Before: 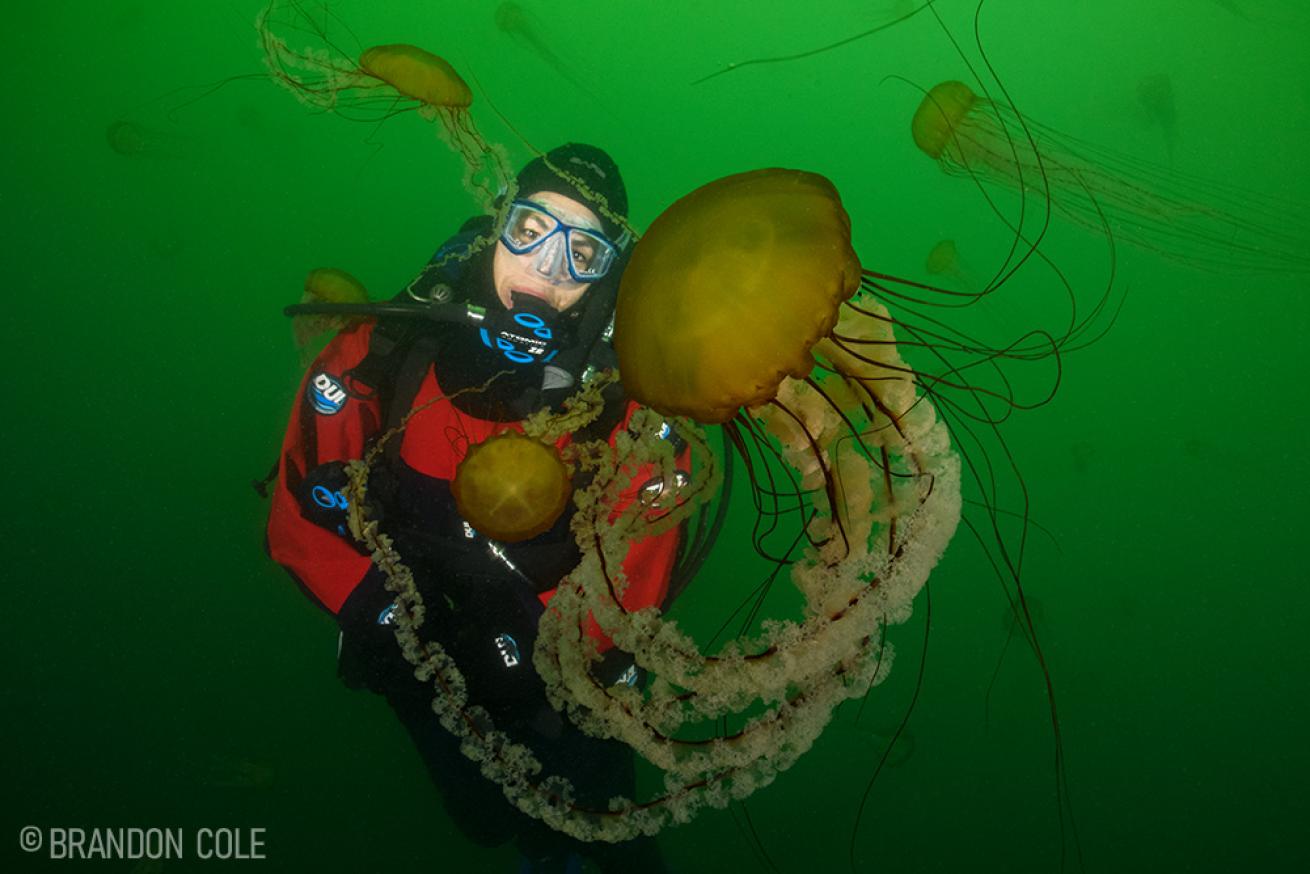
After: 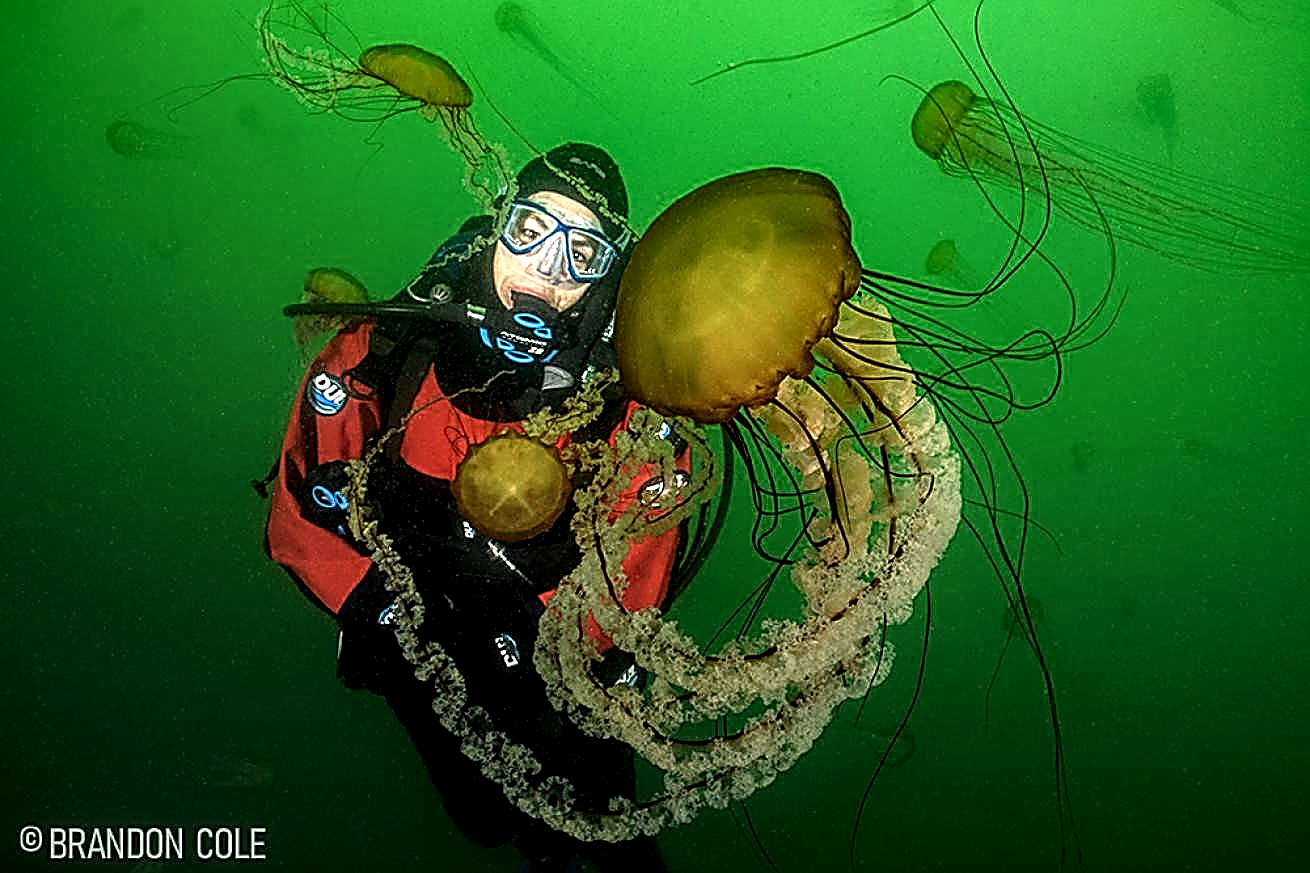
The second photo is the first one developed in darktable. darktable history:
exposure: exposure 0.2 EV, compensate highlight preservation false
tone equalizer: -8 EV -0.447 EV, -7 EV -0.417 EV, -6 EV -0.358 EV, -5 EV -0.244 EV, -3 EV 0.225 EV, -2 EV 0.329 EV, -1 EV 0.397 EV, +0 EV 0.408 EV
local contrast: highlights 79%, shadows 56%, detail 174%, midtone range 0.429
sharpen: amount 1.999
crop: bottom 0.061%
